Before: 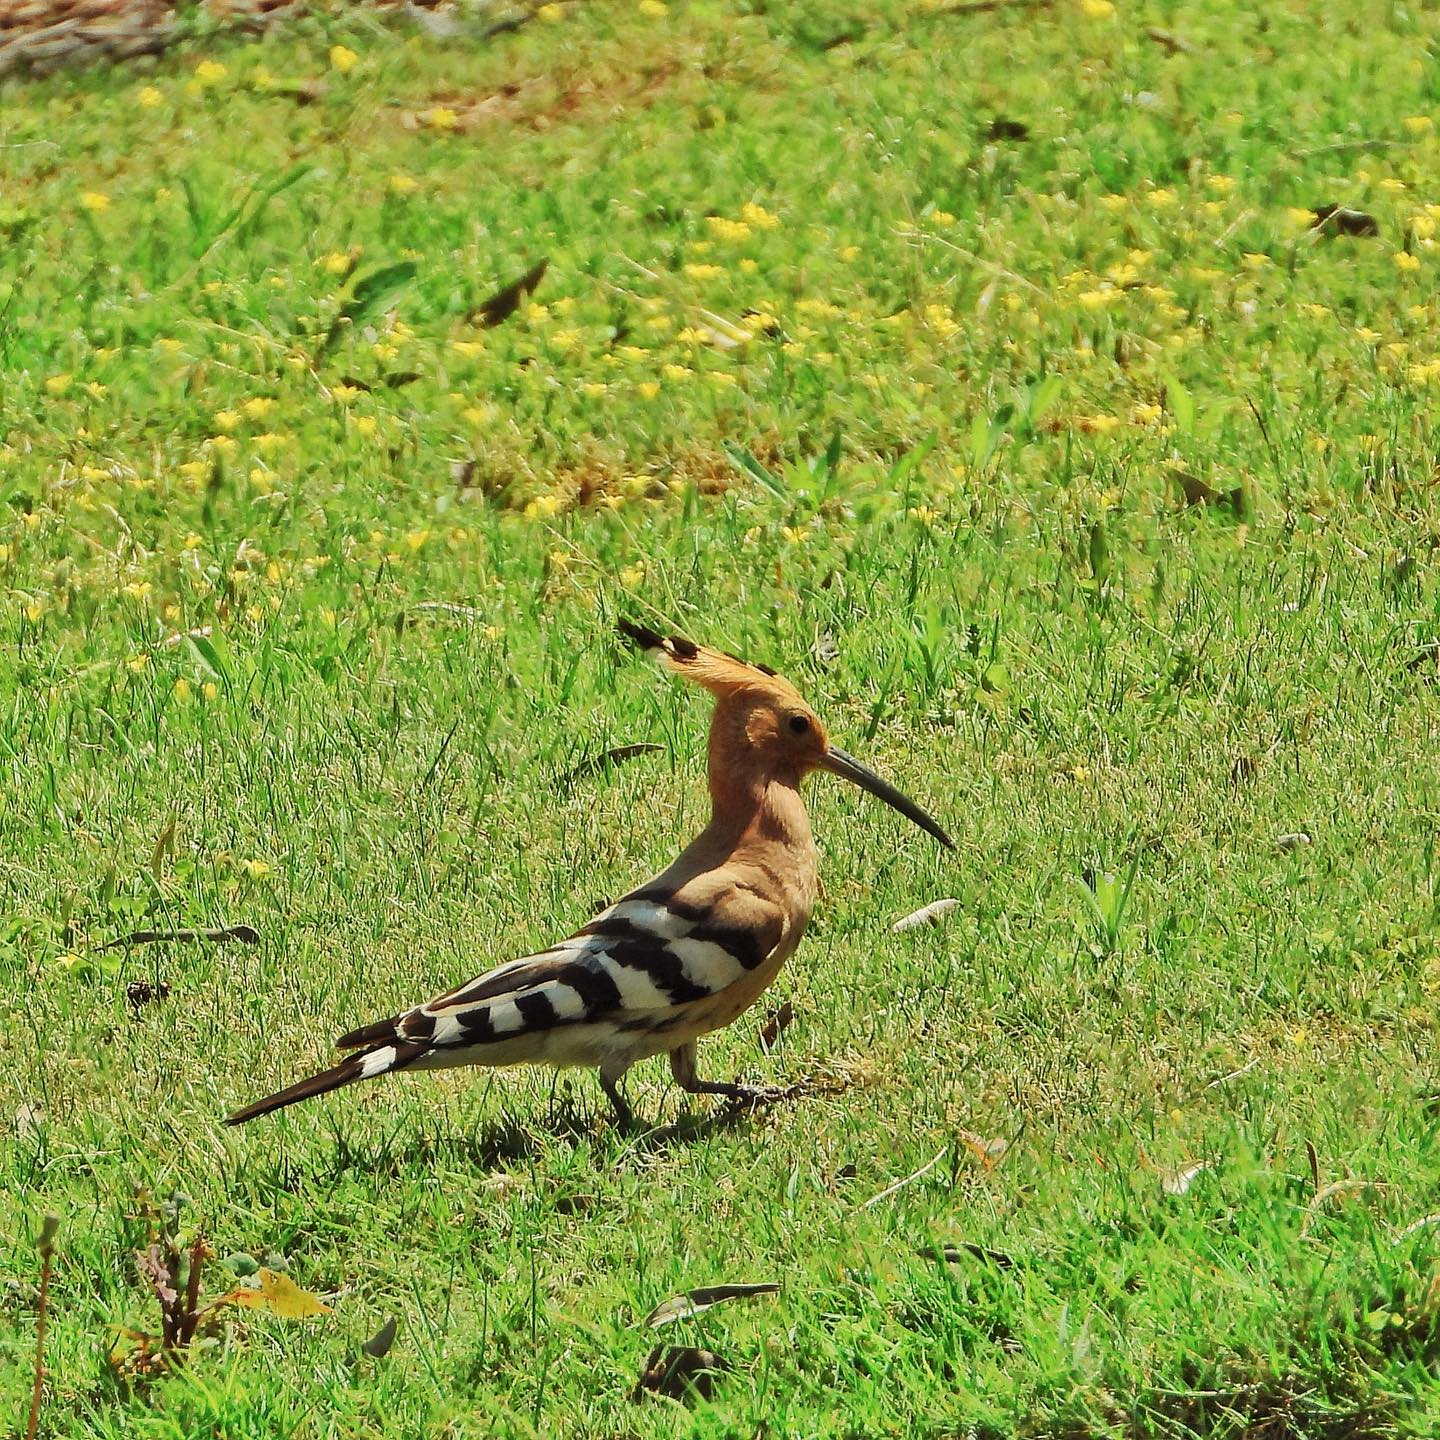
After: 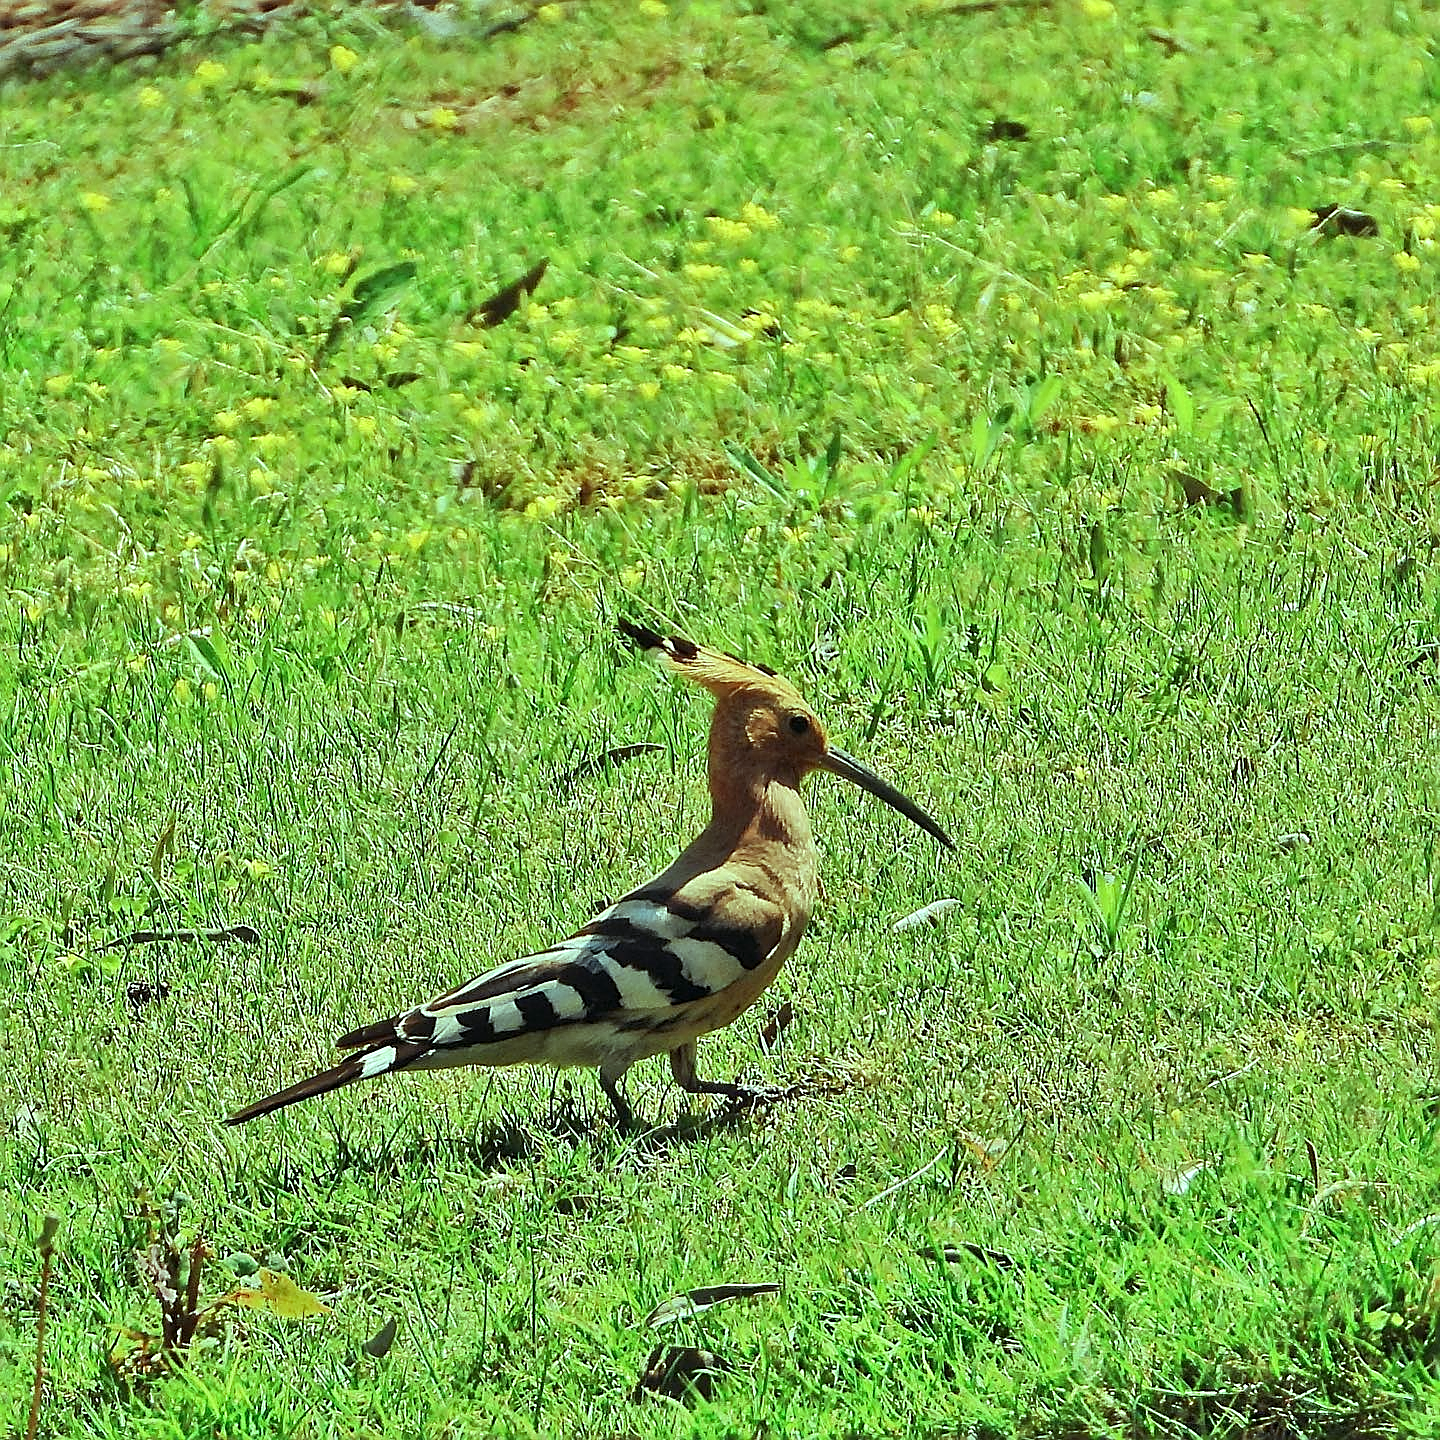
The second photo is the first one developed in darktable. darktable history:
sharpen: amount 0.901
color balance: mode lift, gamma, gain (sRGB), lift [0.997, 0.979, 1.021, 1.011], gamma [1, 1.084, 0.916, 0.998], gain [1, 0.87, 1.13, 1.101], contrast 4.55%, contrast fulcrum 38.24%, output saturation 104.09%
